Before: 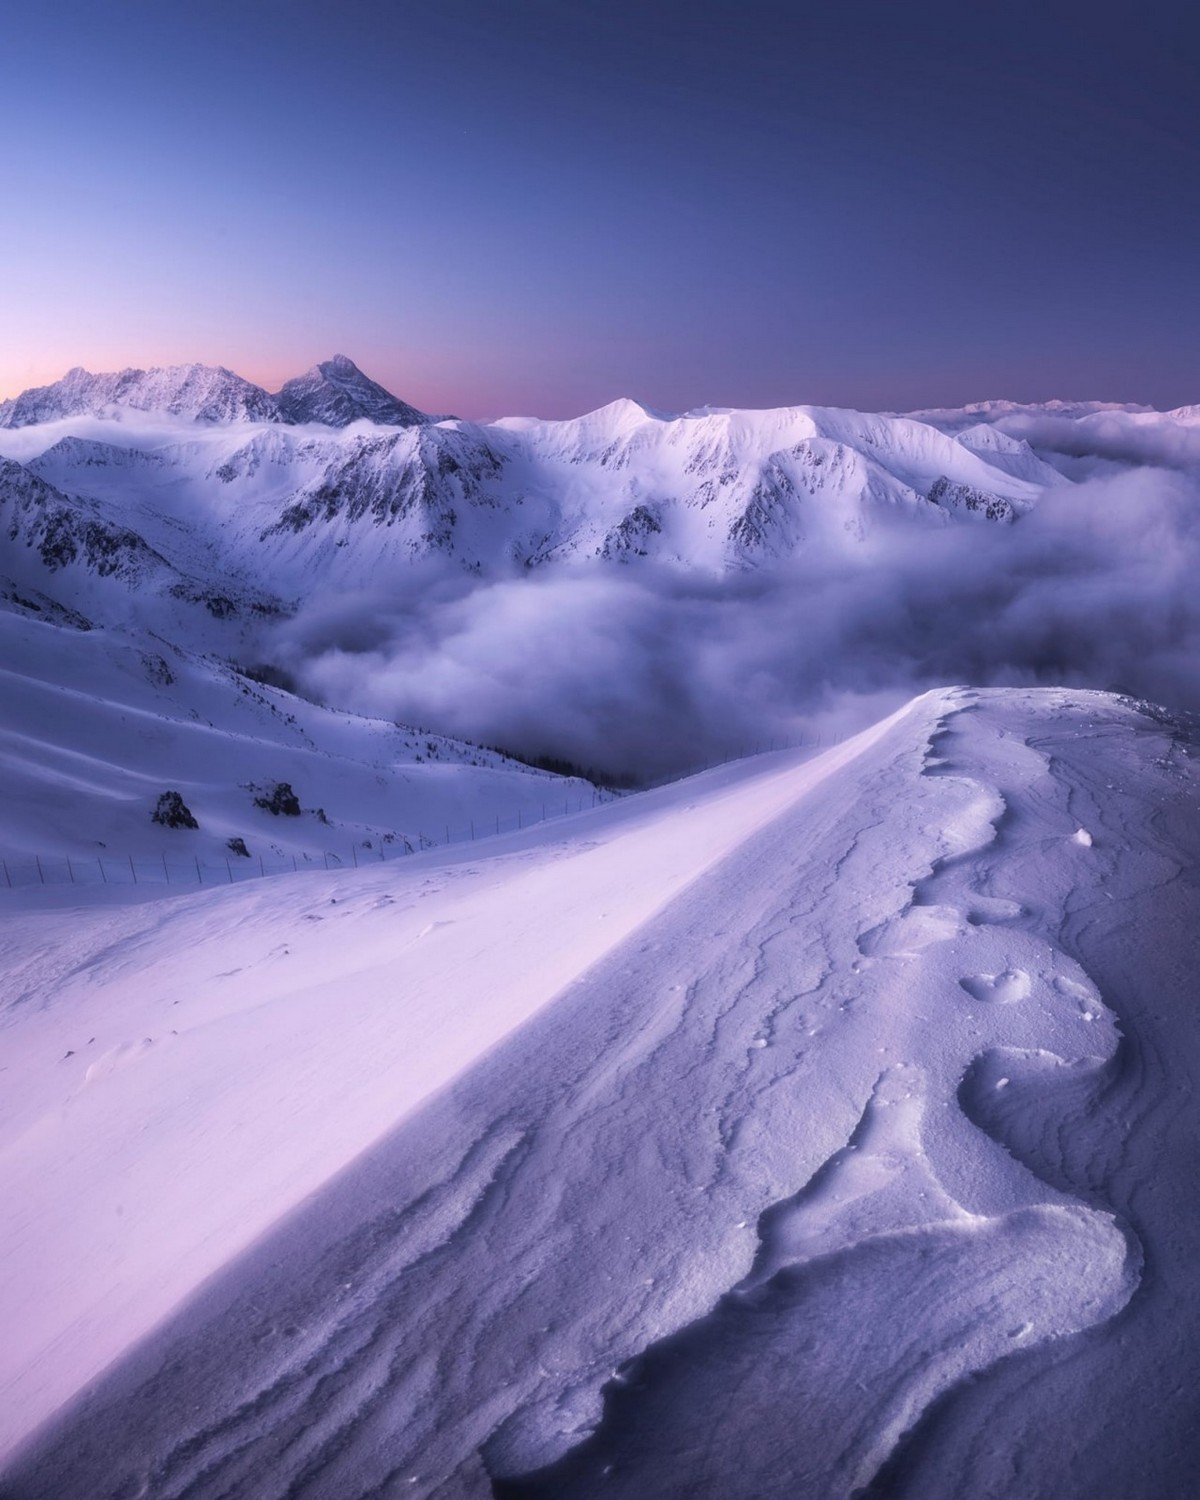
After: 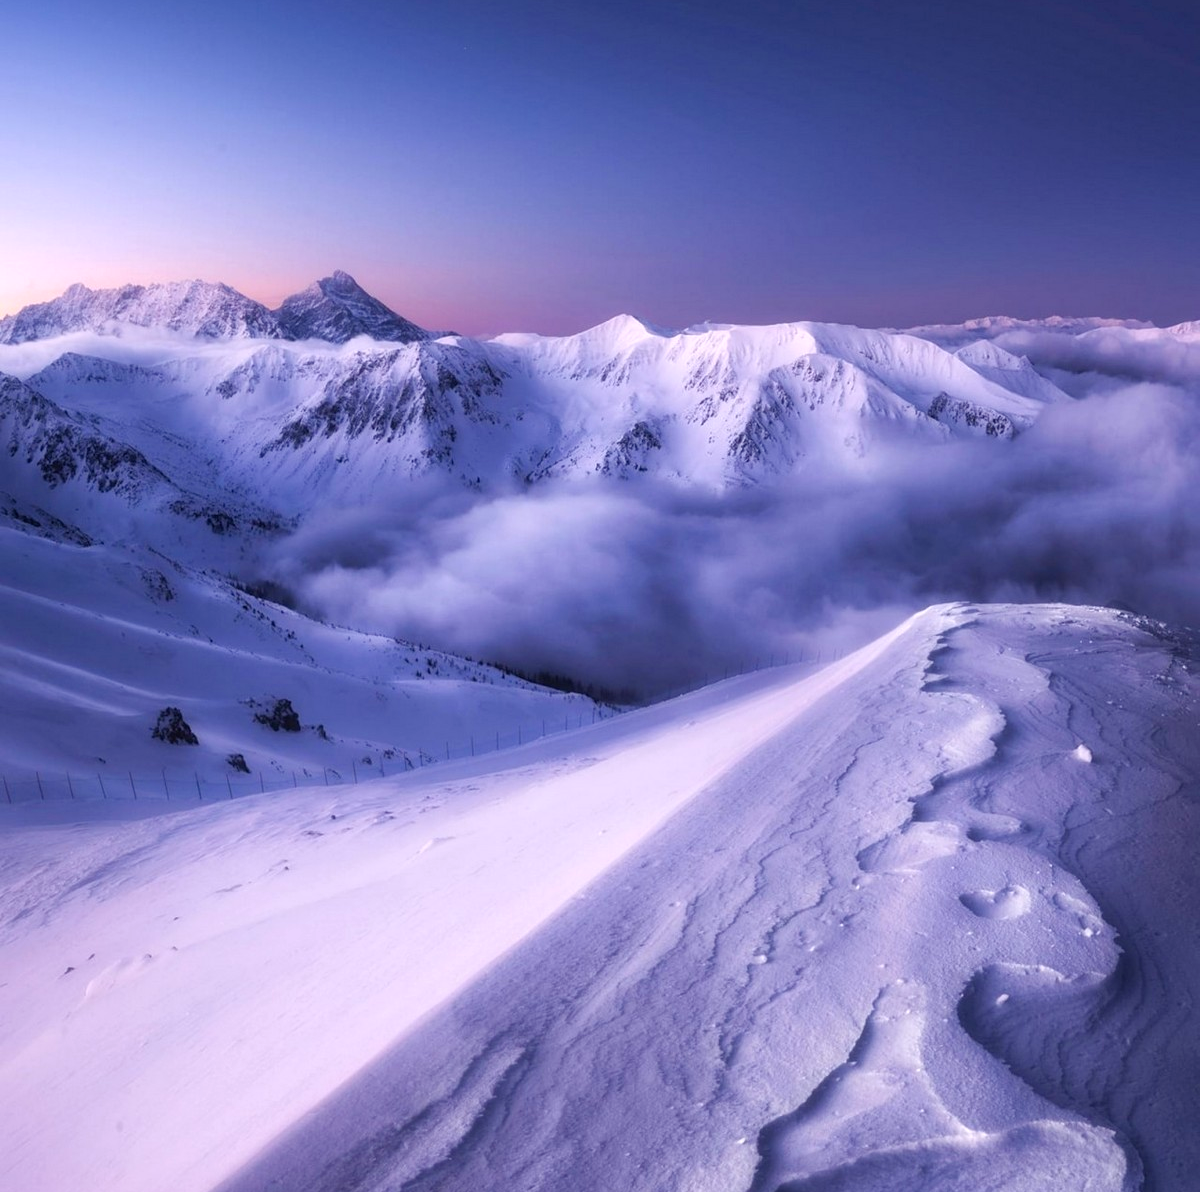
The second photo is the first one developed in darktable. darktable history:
crop and rotate: top 5.649%, bottom 14.842%
color balance rgb: highlights gain › luminance 18.127%, perceptual saturation grading › global saturation 20%, perceptual saturation grading › highlights -25.151%, perceptual saturation grading › shadows 24.578%
